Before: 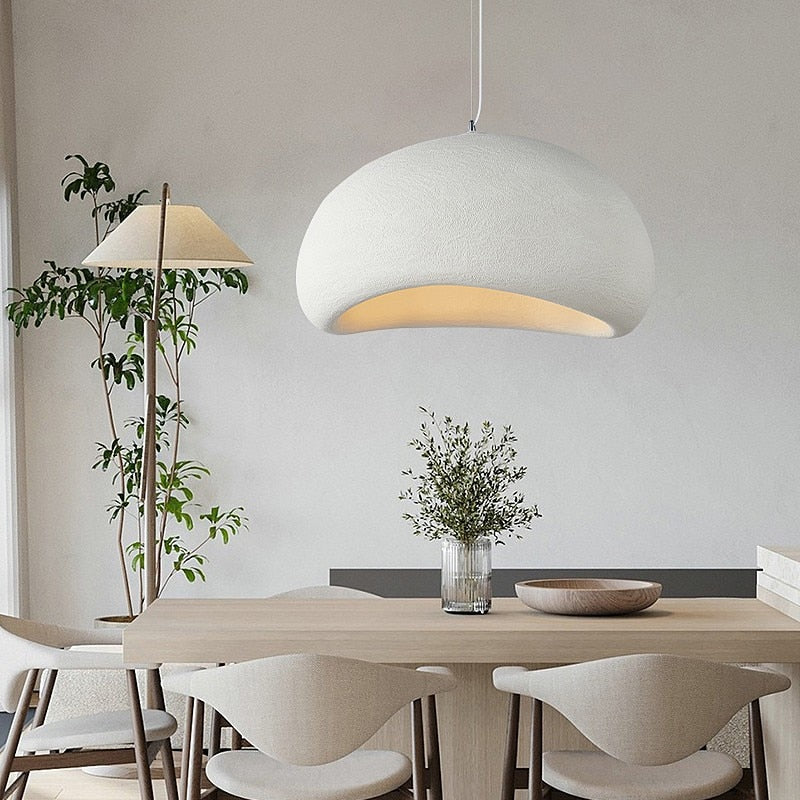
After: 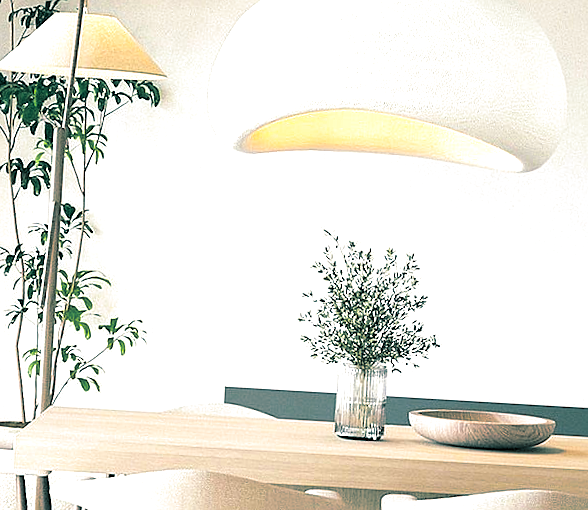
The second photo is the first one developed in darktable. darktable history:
exposure: exposure 1 EV, compensate highlight preservation false
color balance rgb: linear chroma grading › global chroma 15%, perceptual saturation grading › global saturation 30%
sharpen: radius 1.272, amount 0.305, threshold 0
crop and rotate: angle -3.37°, left 9.79%, top 20.73%, right 12.42%, bottom 11.82%
local contrast: mode bilateral grid, contrast 100, coarseness 100, detail 108%, midtone range 0.2
split-toning: shadows › hue 186.43°, highlights › hue 49.29°, compress 30.29%
